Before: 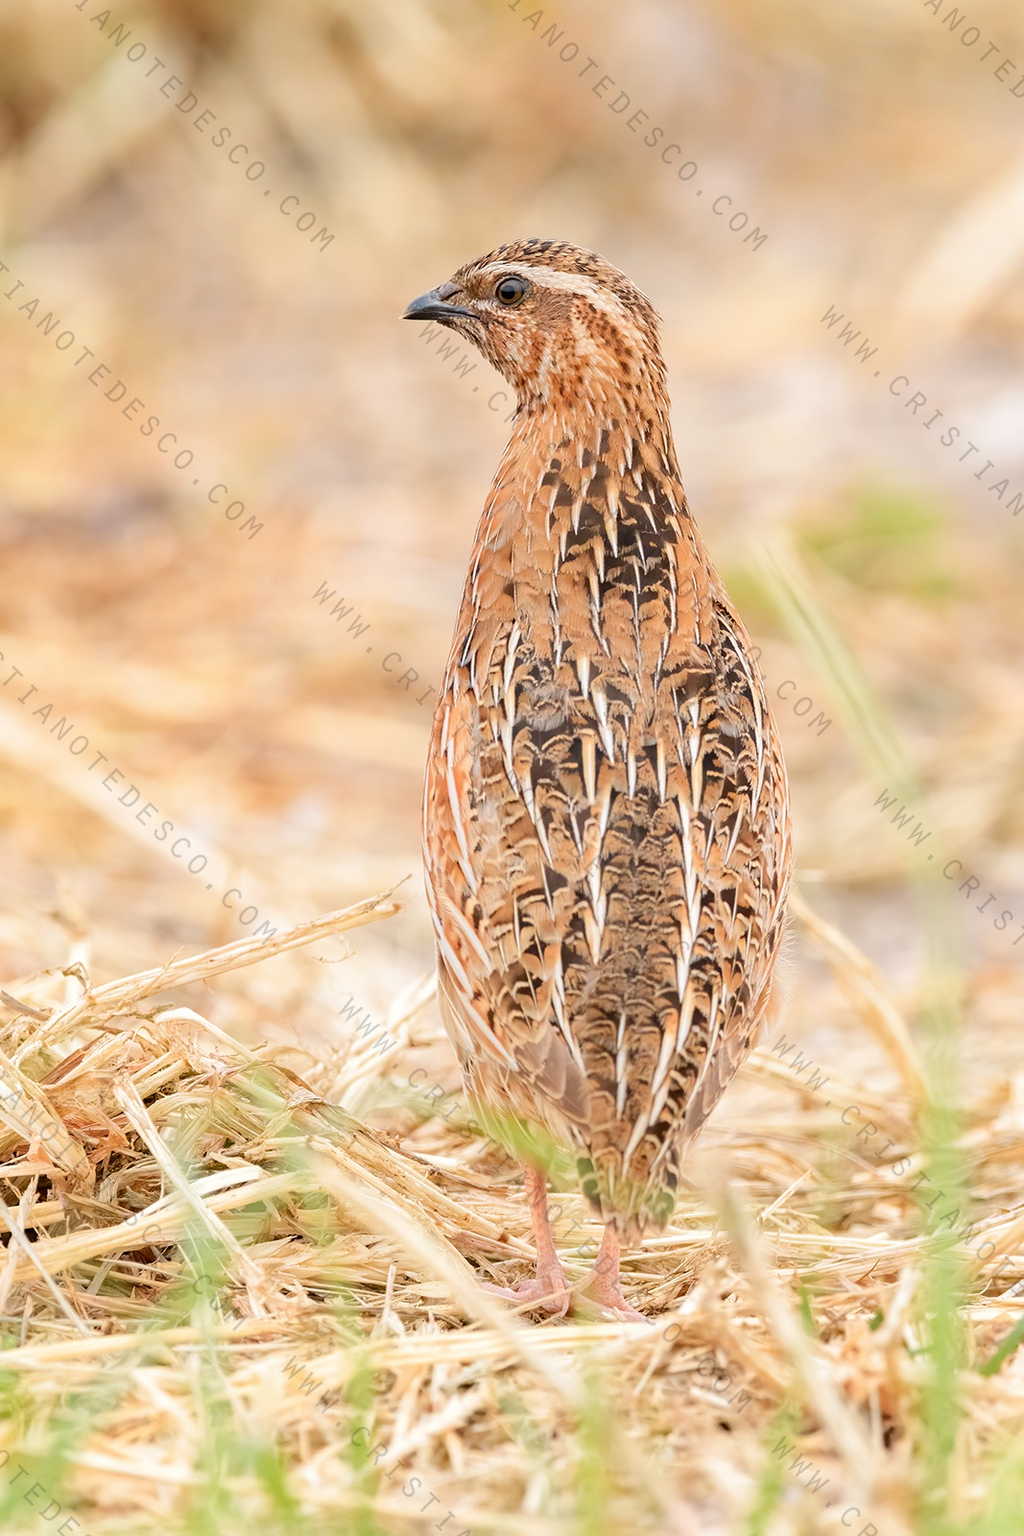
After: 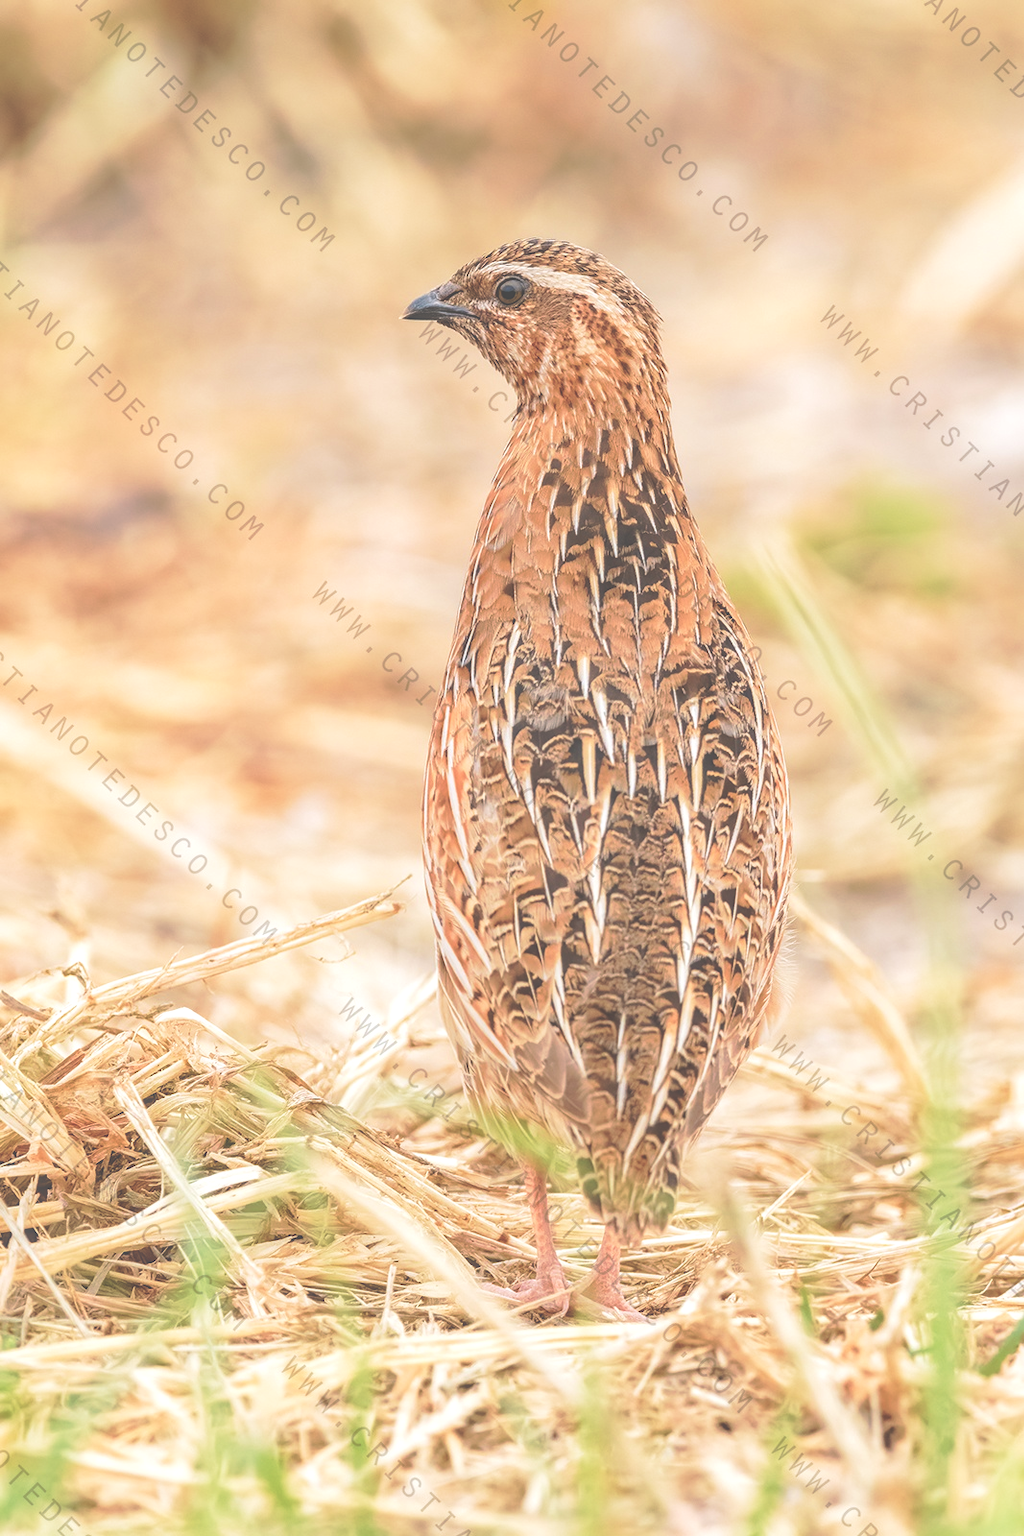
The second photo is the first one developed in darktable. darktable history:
tone curve: curves: ch0 [(0, 0) (0.003, 0.005) (0.011, 0.019) (0.025, 0.04) (0.044, 0.064) (0.069, 0.095) (0.1, 0.129) (0.136, 0.169) (0.177, 0.207) (0.224, 0.247) (0.277, 0.298) (0.335, 0.354) (0.399, 0.416) (0.468, 0.478) (0.543, 0.553) (0.623, 0.634) (0.709, 0.709) (0.801, 0.817) (0.898, 0.912) (1, 1)], preserve colors none
velvia: strength 24.36%
local contrast: highlights 5%, shadows 7%, detail 133%
exposure: black level correction -0.087, compensate highlight preservation false
